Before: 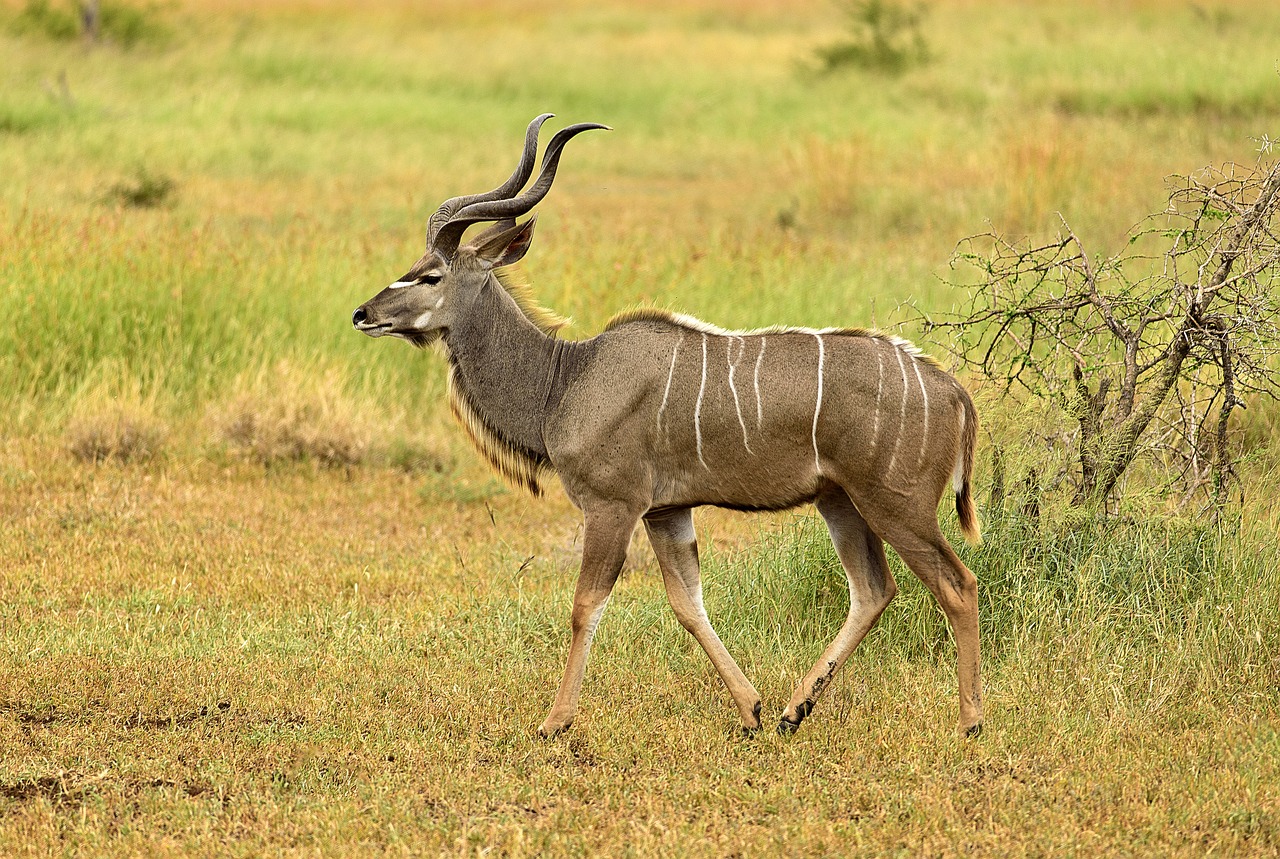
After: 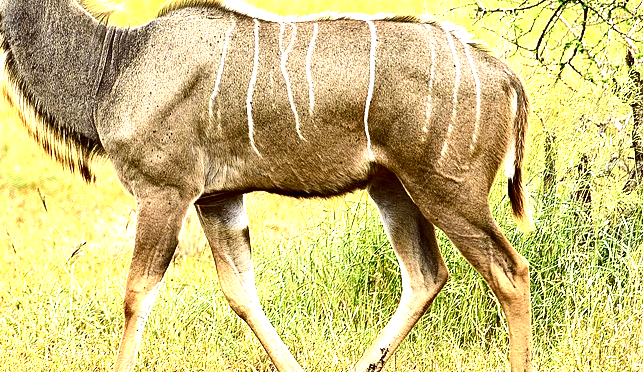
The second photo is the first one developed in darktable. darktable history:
exposure: black level correction 0, exposure 1.5 EV, compensate exposure bias true, compensate highlight preservation false
tone equalizer: on, module defaults
white balance: red 0.954, blue 1.079
crop: left 35.03%, top 36.625%, right 14.663%, bottom 20.057%
contrast brightness saturation: contrast 0.19, brightness -0.24, saturation 0.11
grain: coarseness 0.09 ISO
